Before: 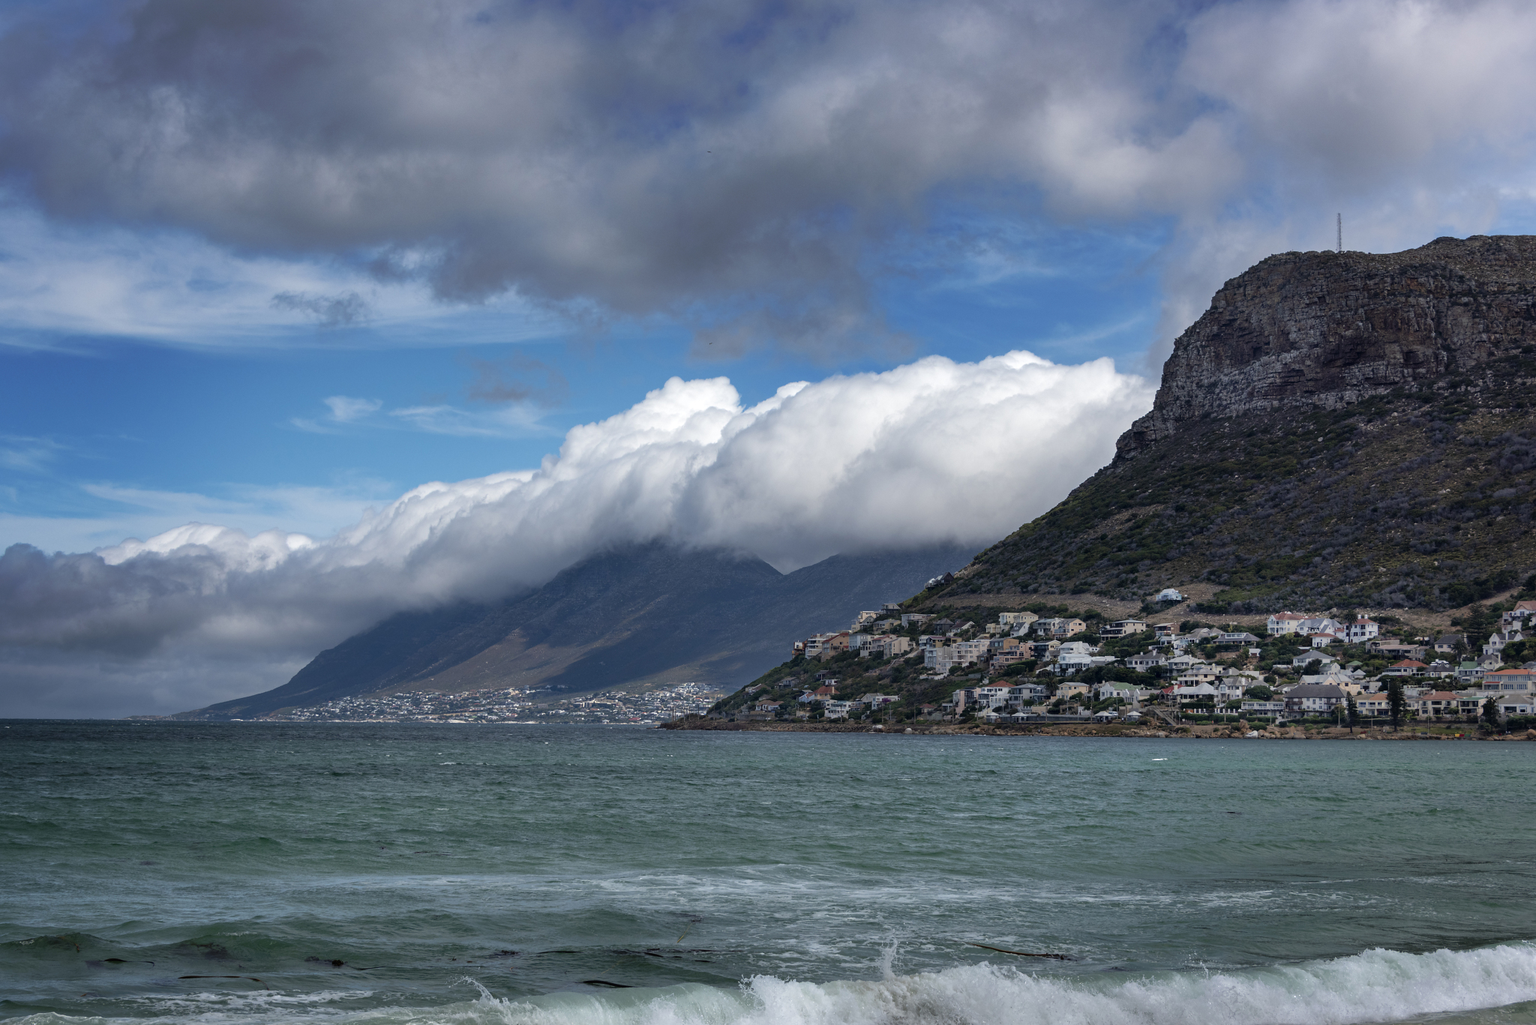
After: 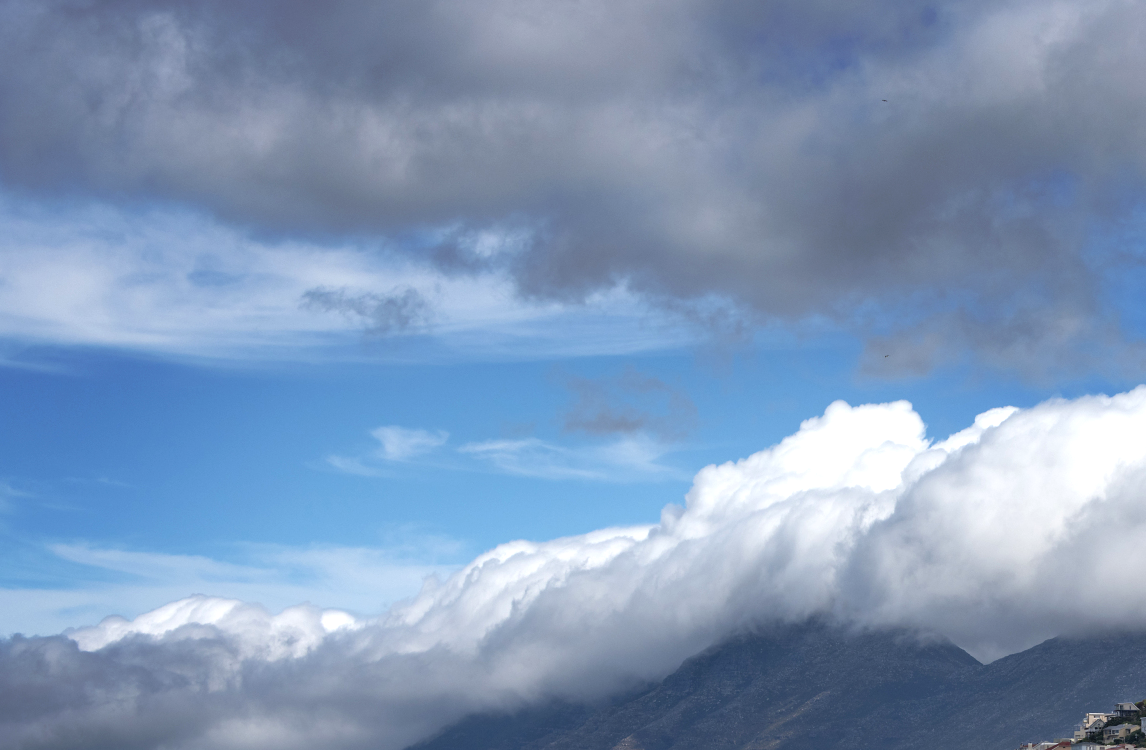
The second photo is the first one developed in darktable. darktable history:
crop and rotate: left 3.019%, top 7.506%, right 41.003%, bottom 37.626%
tone equalizer: -8 EV -0.411 EV, -7 EV -0.409 EV, -6 EV -0.331 EV, -5 EV -0.251 EV, -3 EV 0.193 EV, -2 EV 0.345 EV, -1 EV 0.371 EV, +0 EV 0.438 EV, smoothing diameter 24.95%, edges refinement/feathering 11.29, preserve details guided filter
